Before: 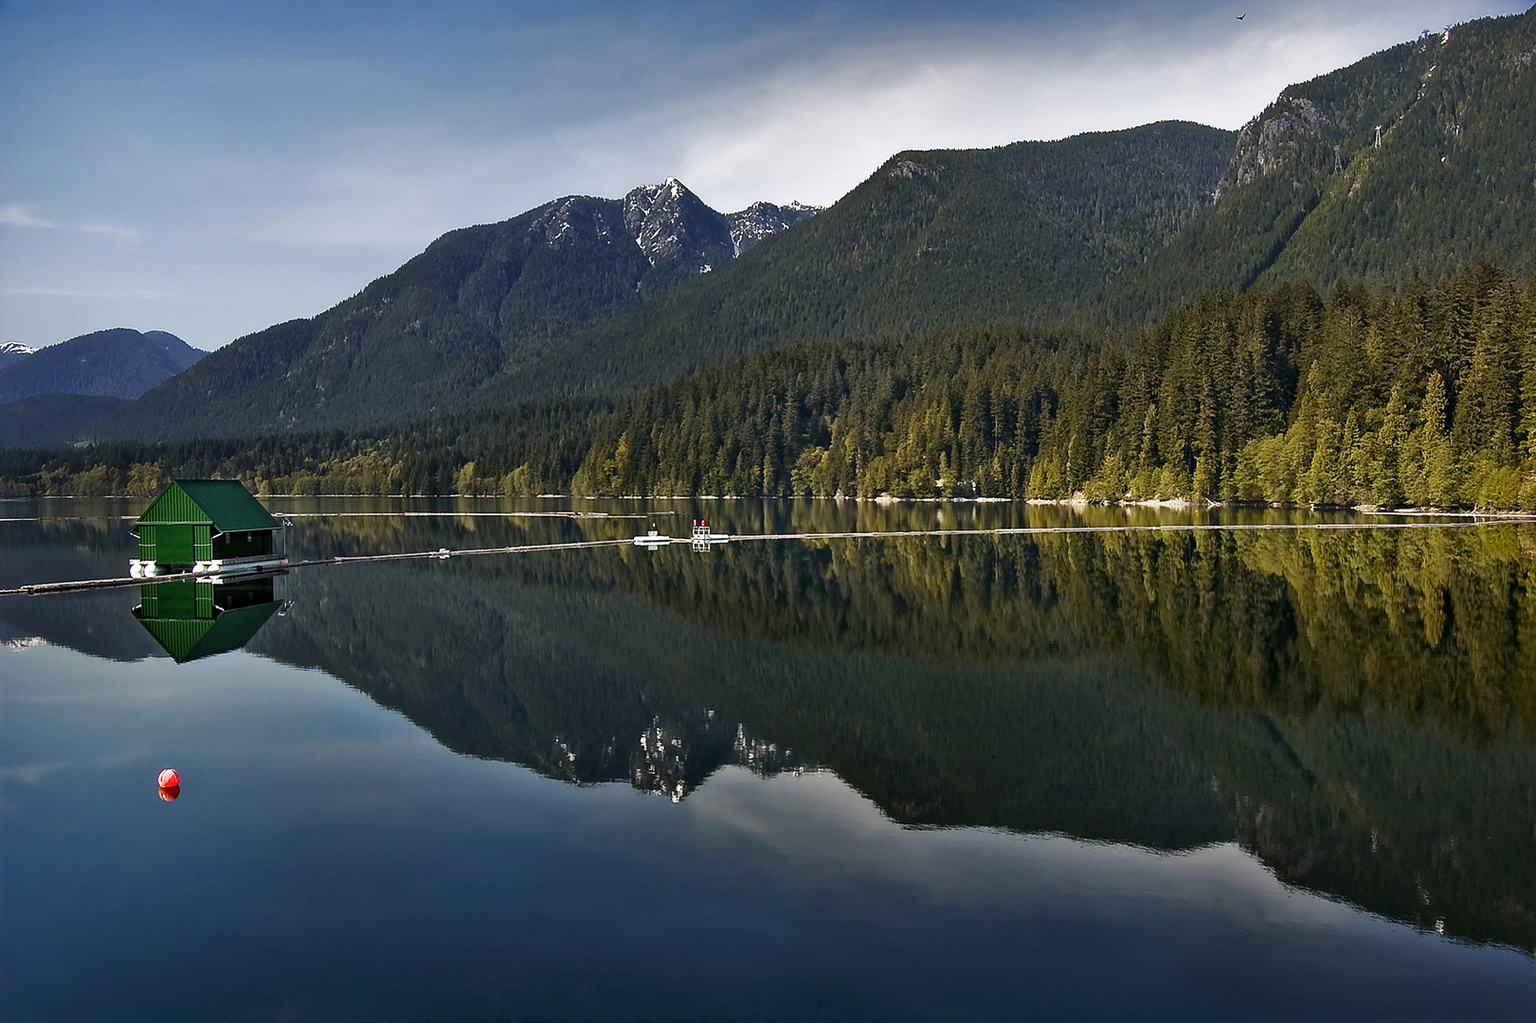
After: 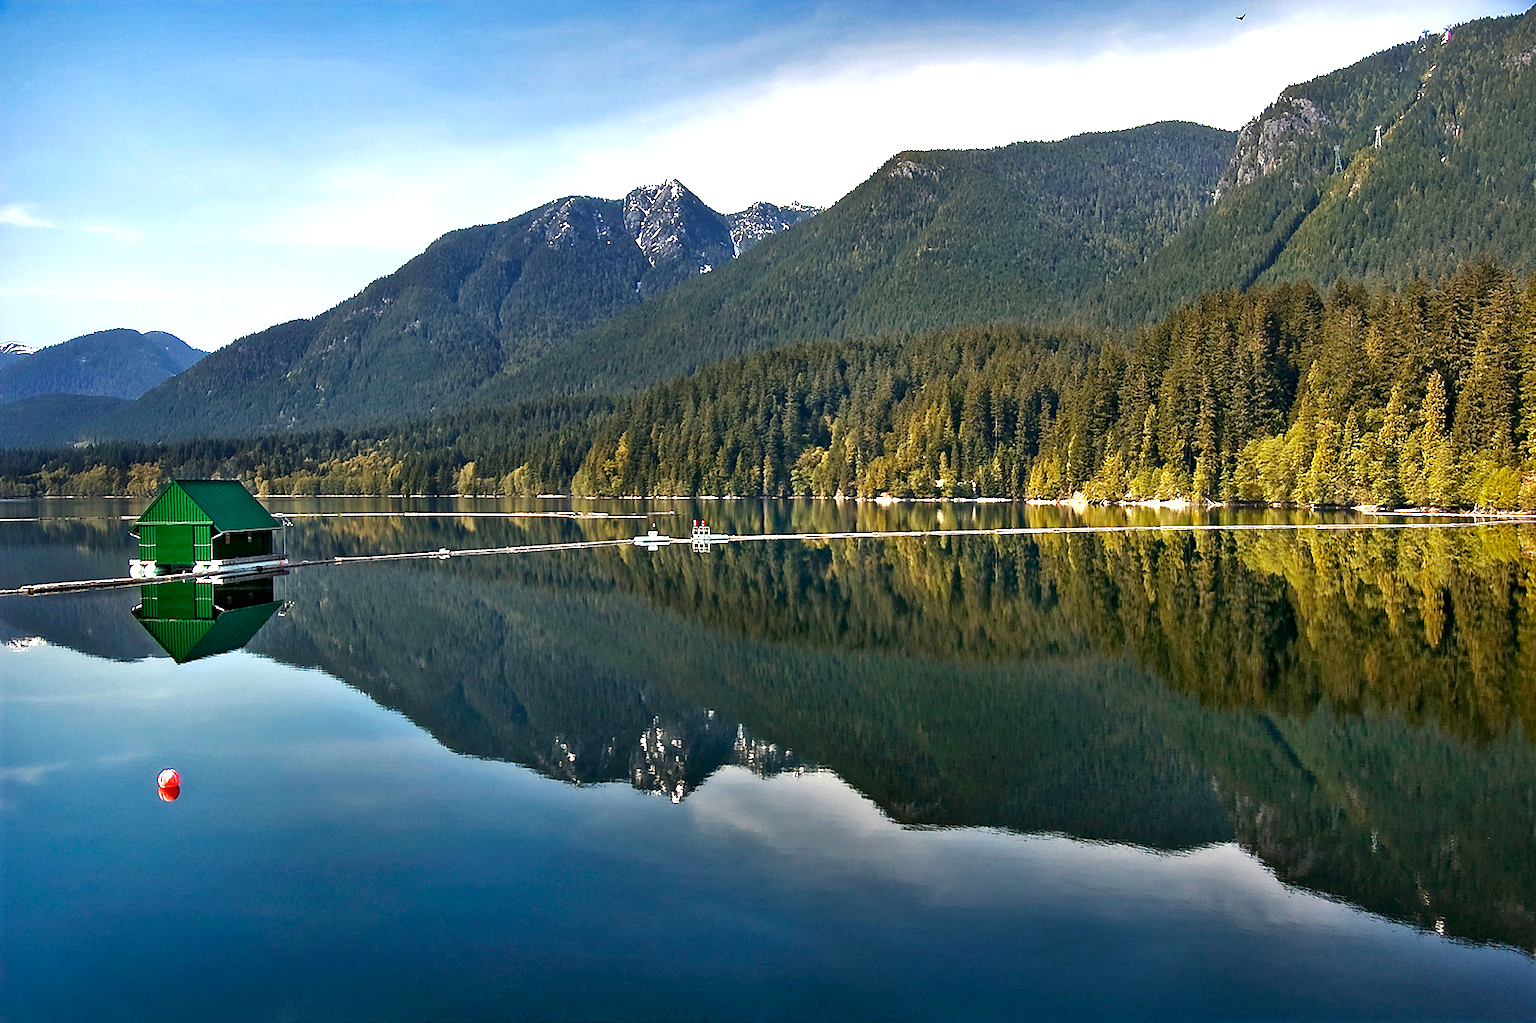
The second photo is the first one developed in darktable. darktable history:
exposure: black level correction 0, exposure 1.121 EV, compensate highlight preservation false
